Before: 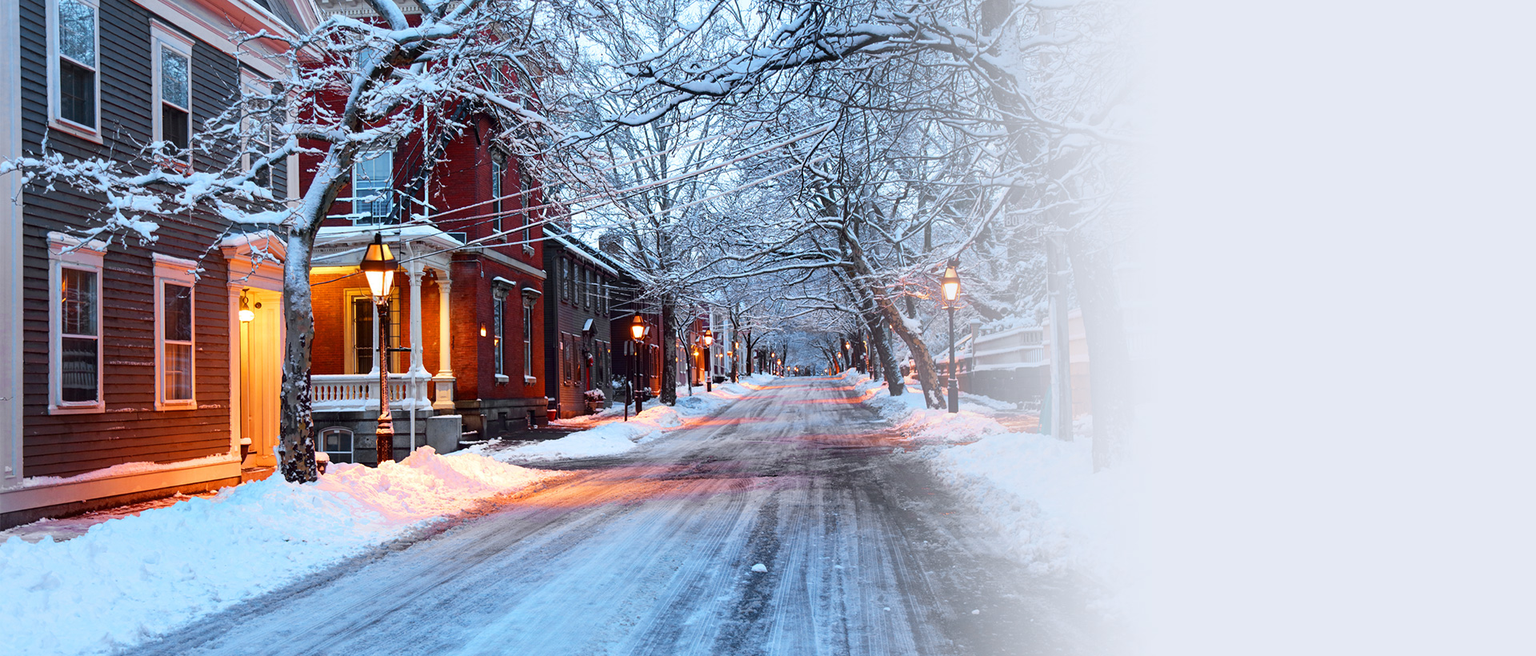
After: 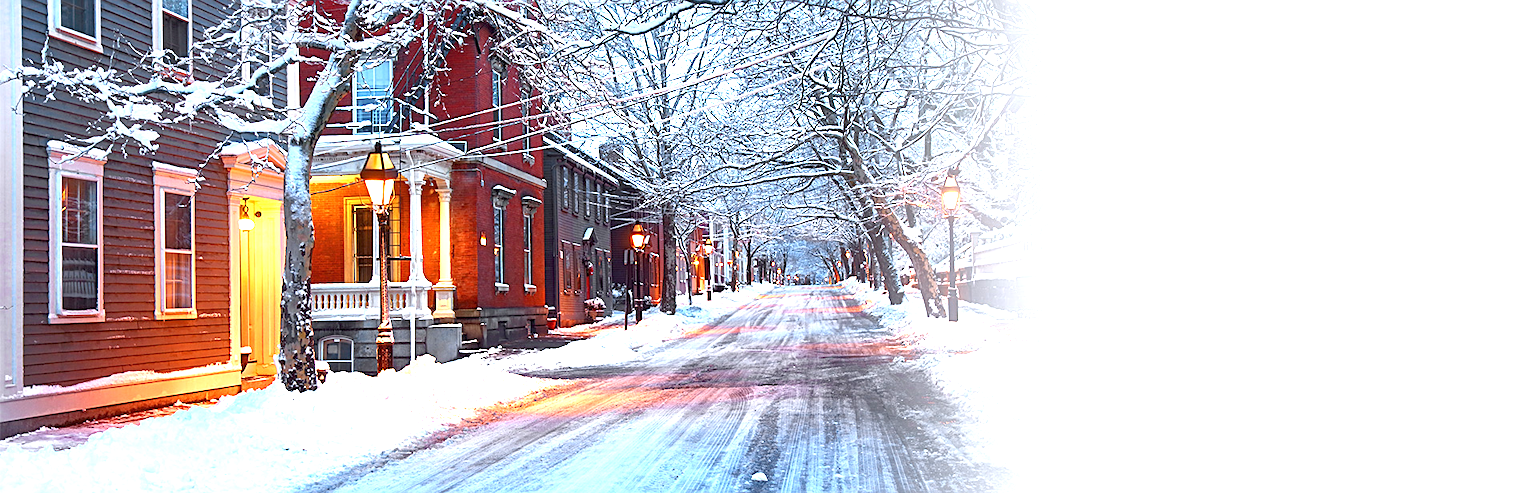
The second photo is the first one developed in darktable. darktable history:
exposure: black level correction 0, exposure 1.403 EV, compensate highlight preservation false
sharpen: on, module defaults
crop: top 13.907%, bottom 10.798%
tone equalizer: -8 EV 0.238 EV, -7 EV 0.382 EV, -6 EV 0.441 EV, -5 EV 0.264 EV, -3 EV -0.243 EV, -2 EV -0.423 EV, -1 EV -0.412 EV, +0 EV -0.264 EV, edges refinement/feathering 500, mask exposure compensation -1.57 EV, preserve details no
